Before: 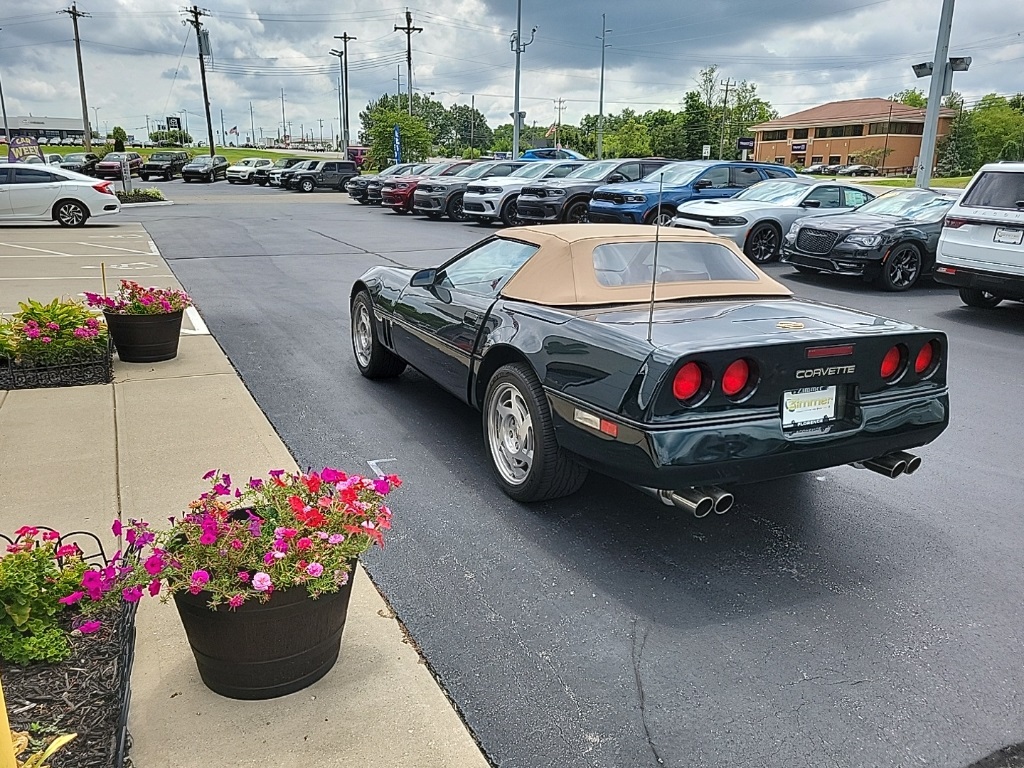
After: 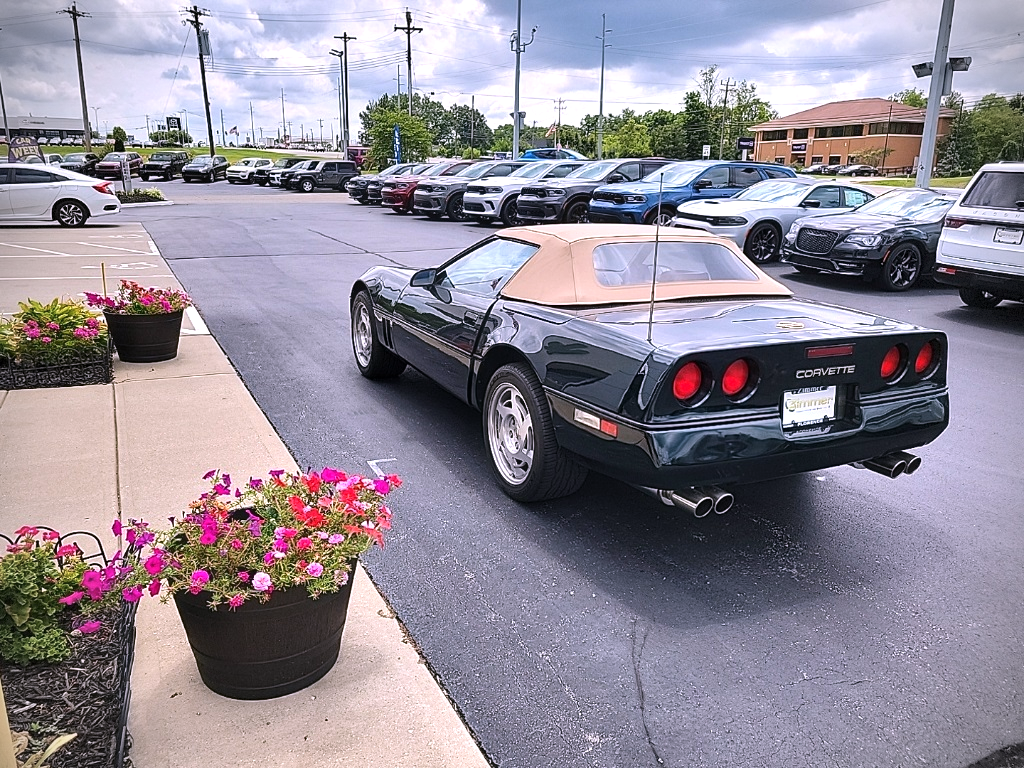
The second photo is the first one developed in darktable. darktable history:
white balance: red 1.066, blue 1.119
tone equalizer: -8 EV -0.417 EV, -7 EV -0.389 EV, -6 EV -0.333 EV, -5 EV -0.222 EV, -3 EV 0.222 EV, -2 EV 0.333 EV, -1 EV 0.389 EV, +0 EV 0.417 EV, edges refinement/feathering 500, mask exposure compensation -1.57 EV, preserve details no
vignetting: dithering 8-bit output, unbound false
